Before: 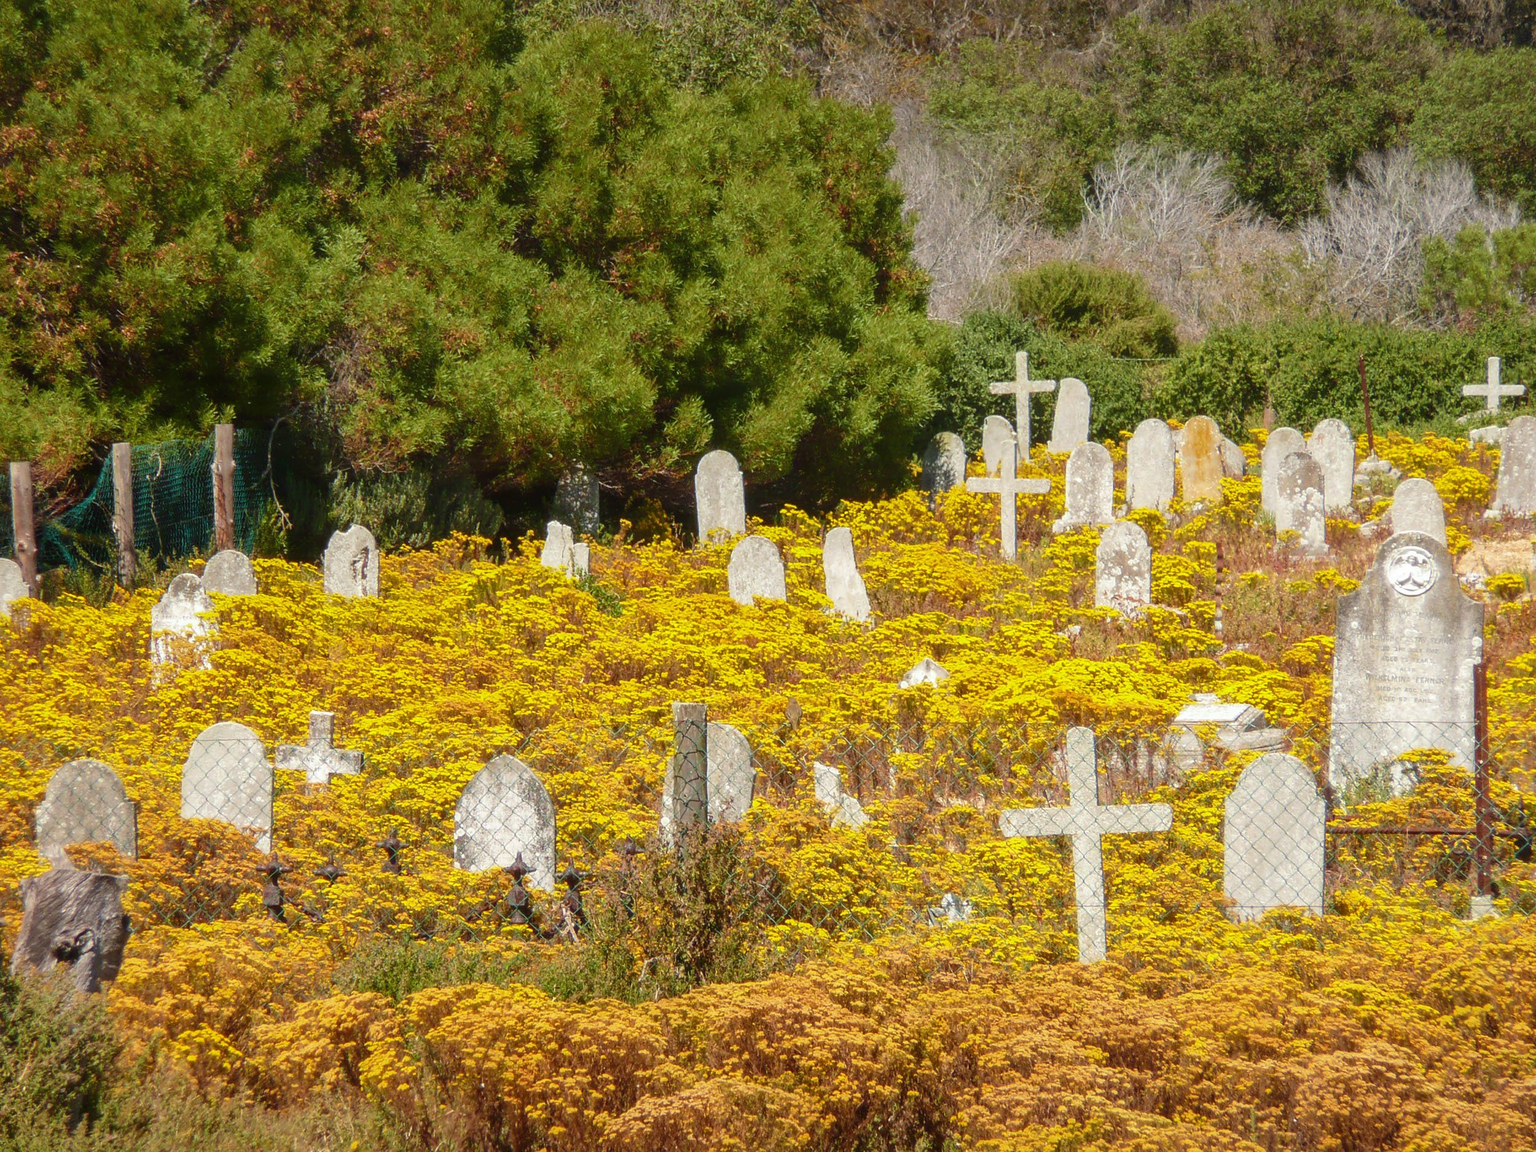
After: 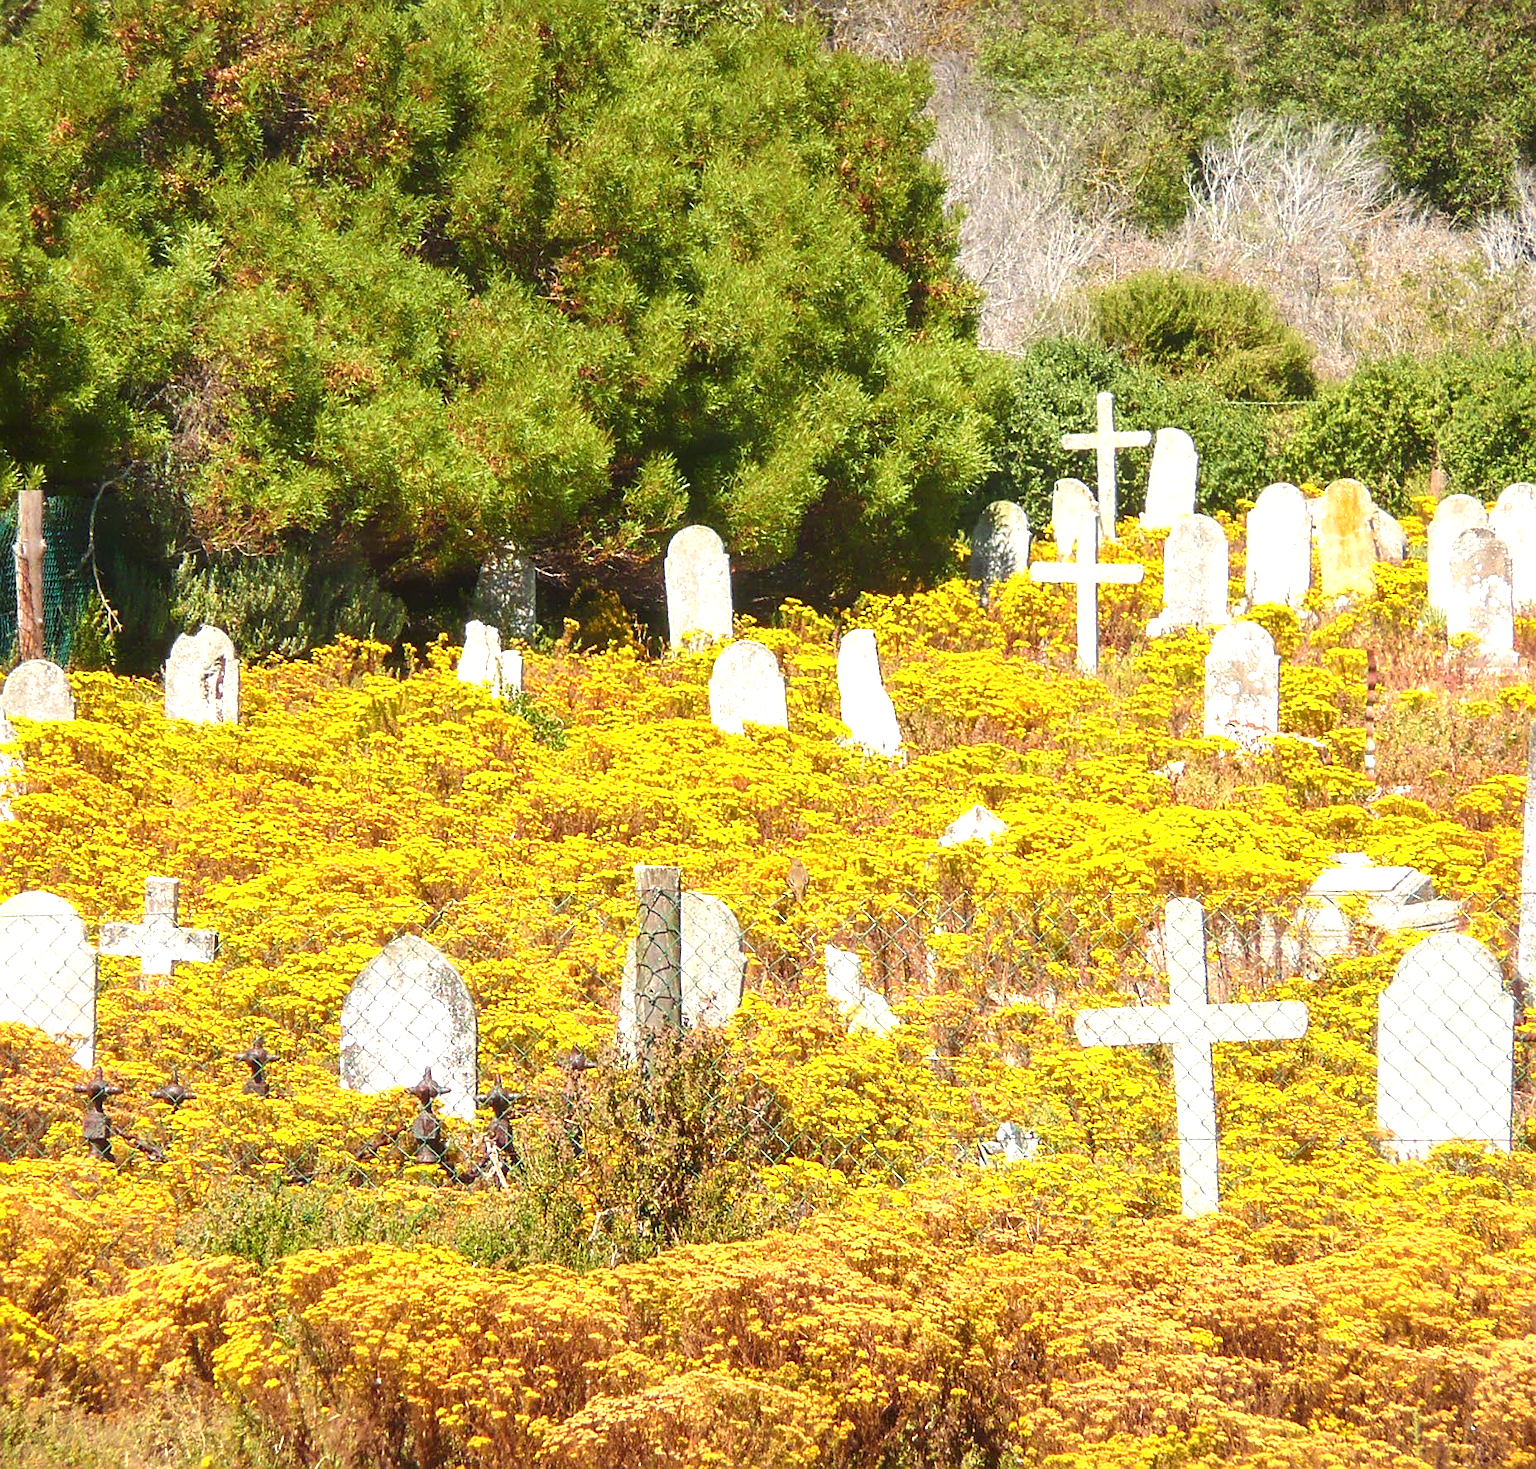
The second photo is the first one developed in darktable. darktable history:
sharpen: on, module defaults
exposure: black level correction 0, exposure 1 EV, compensate exposure bias true, compensate highlight preservation false
crop and rotate: left 13.15%, top 5.251%, right 12.609%
